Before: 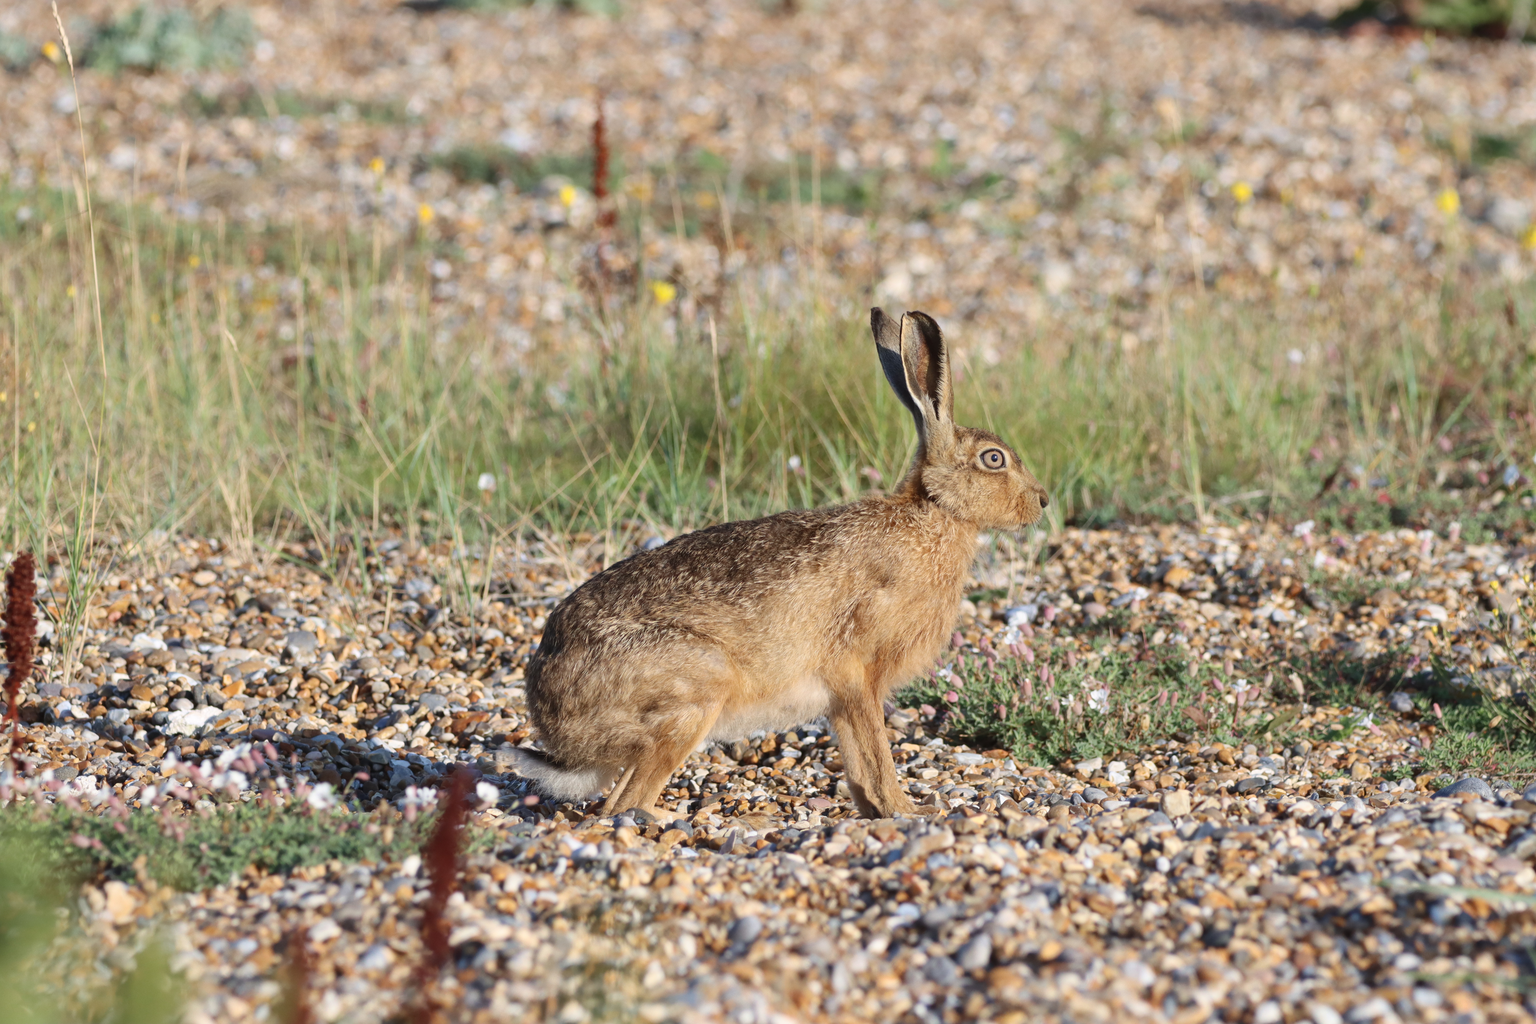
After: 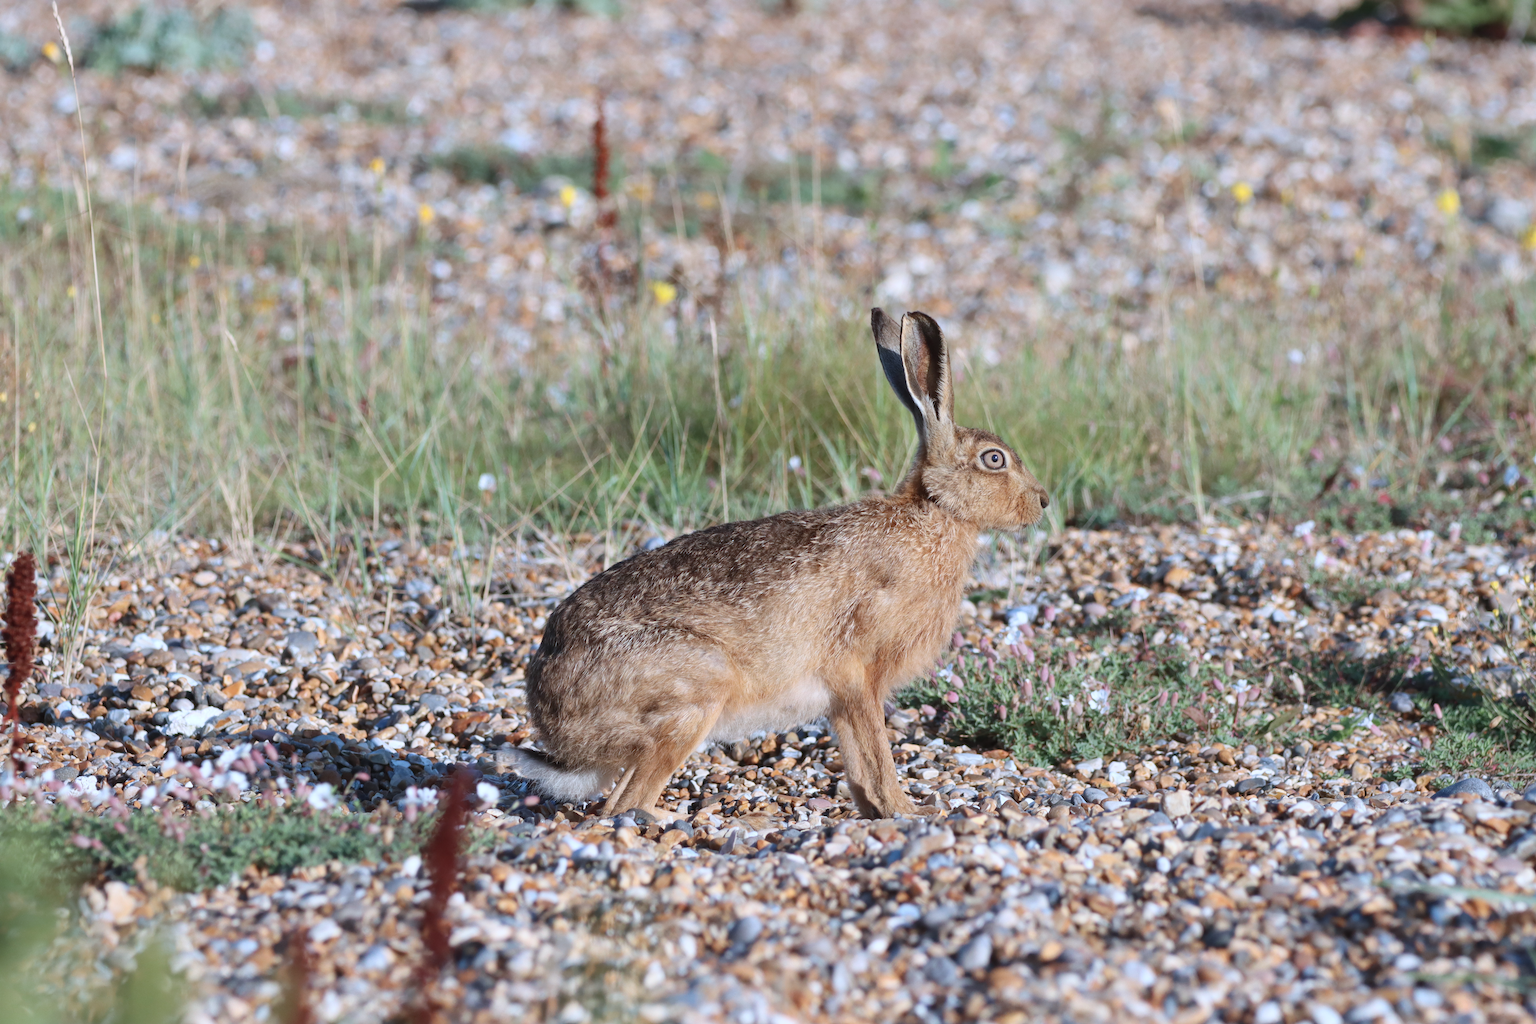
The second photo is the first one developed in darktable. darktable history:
color correction: highlights a* -2.14, highlights b* -18.29
